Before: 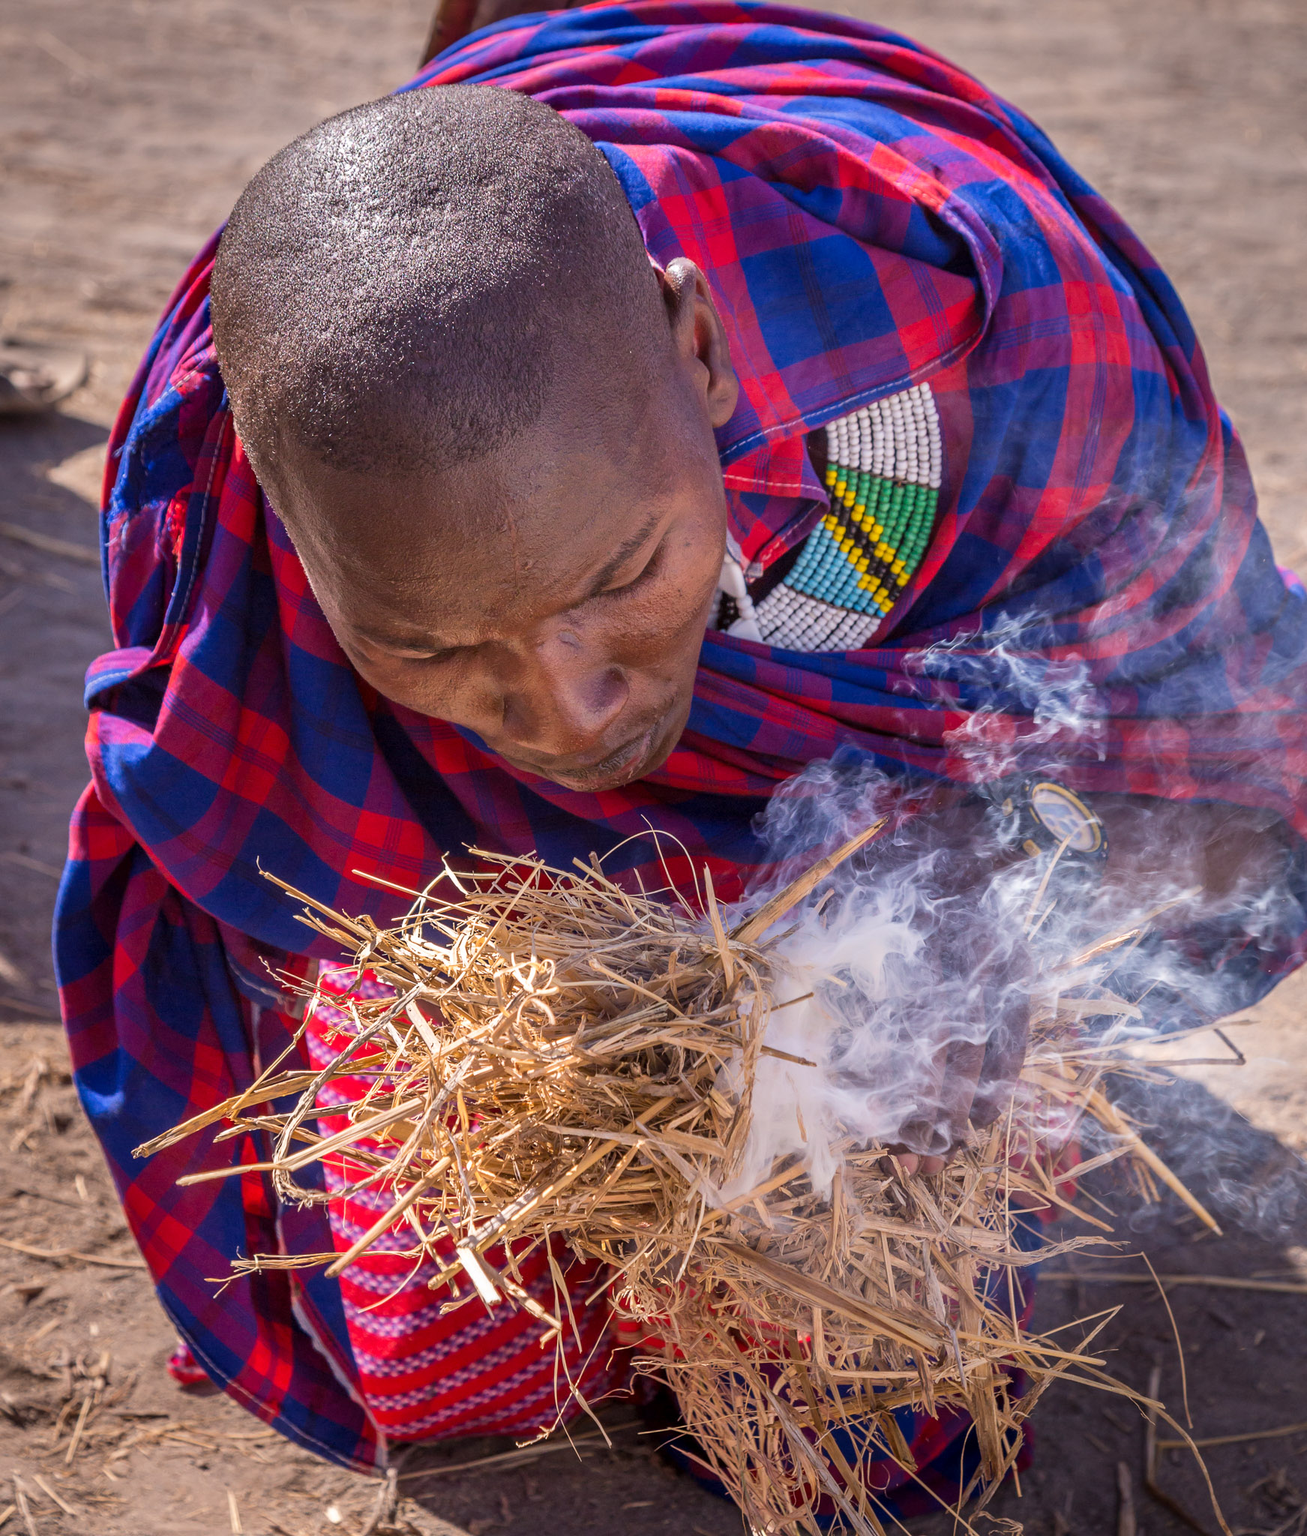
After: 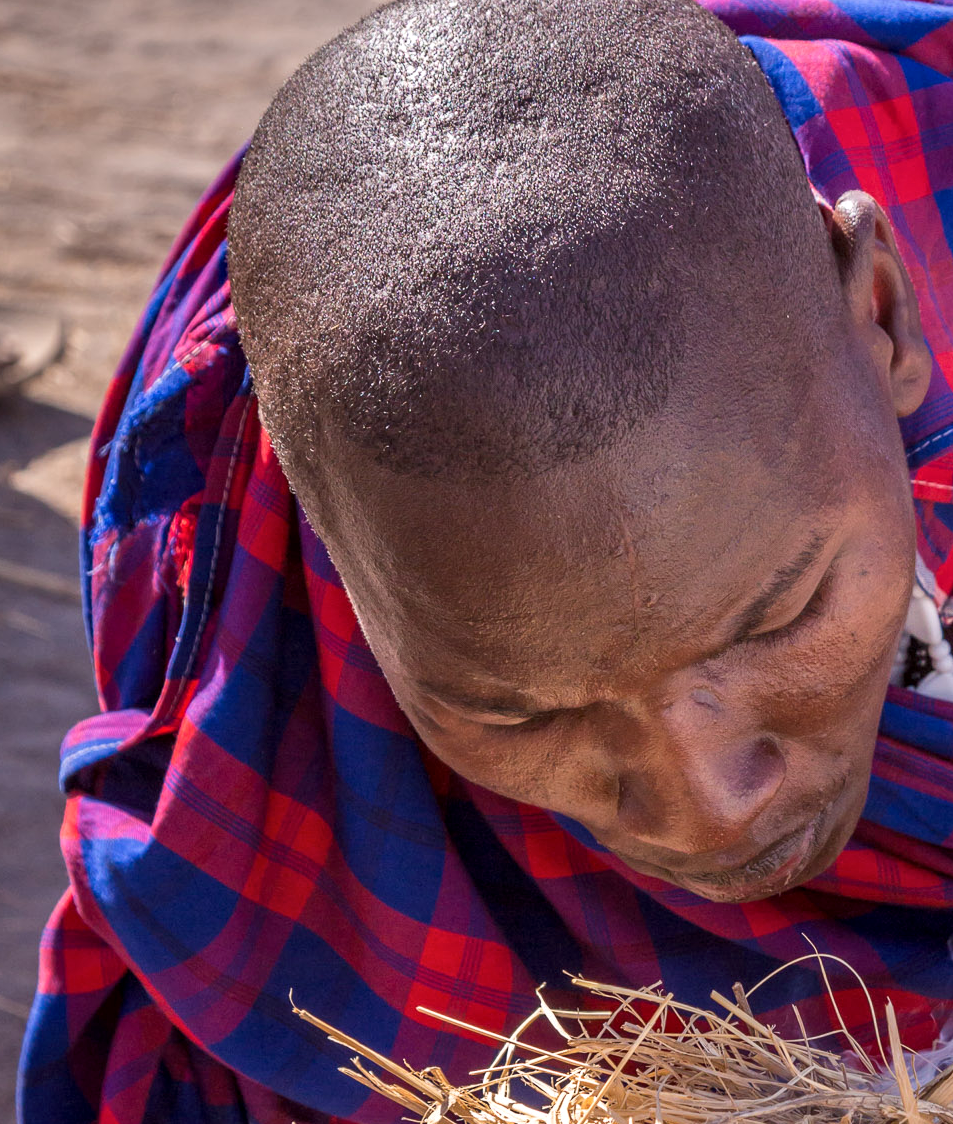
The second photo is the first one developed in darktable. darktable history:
crop and rotate: left 3.047%, top 7.509%, right 42.236%, bottom 37.598%
local contrast: highlights 100%, shadows 100%, detail 120%, midtone range 0.2
